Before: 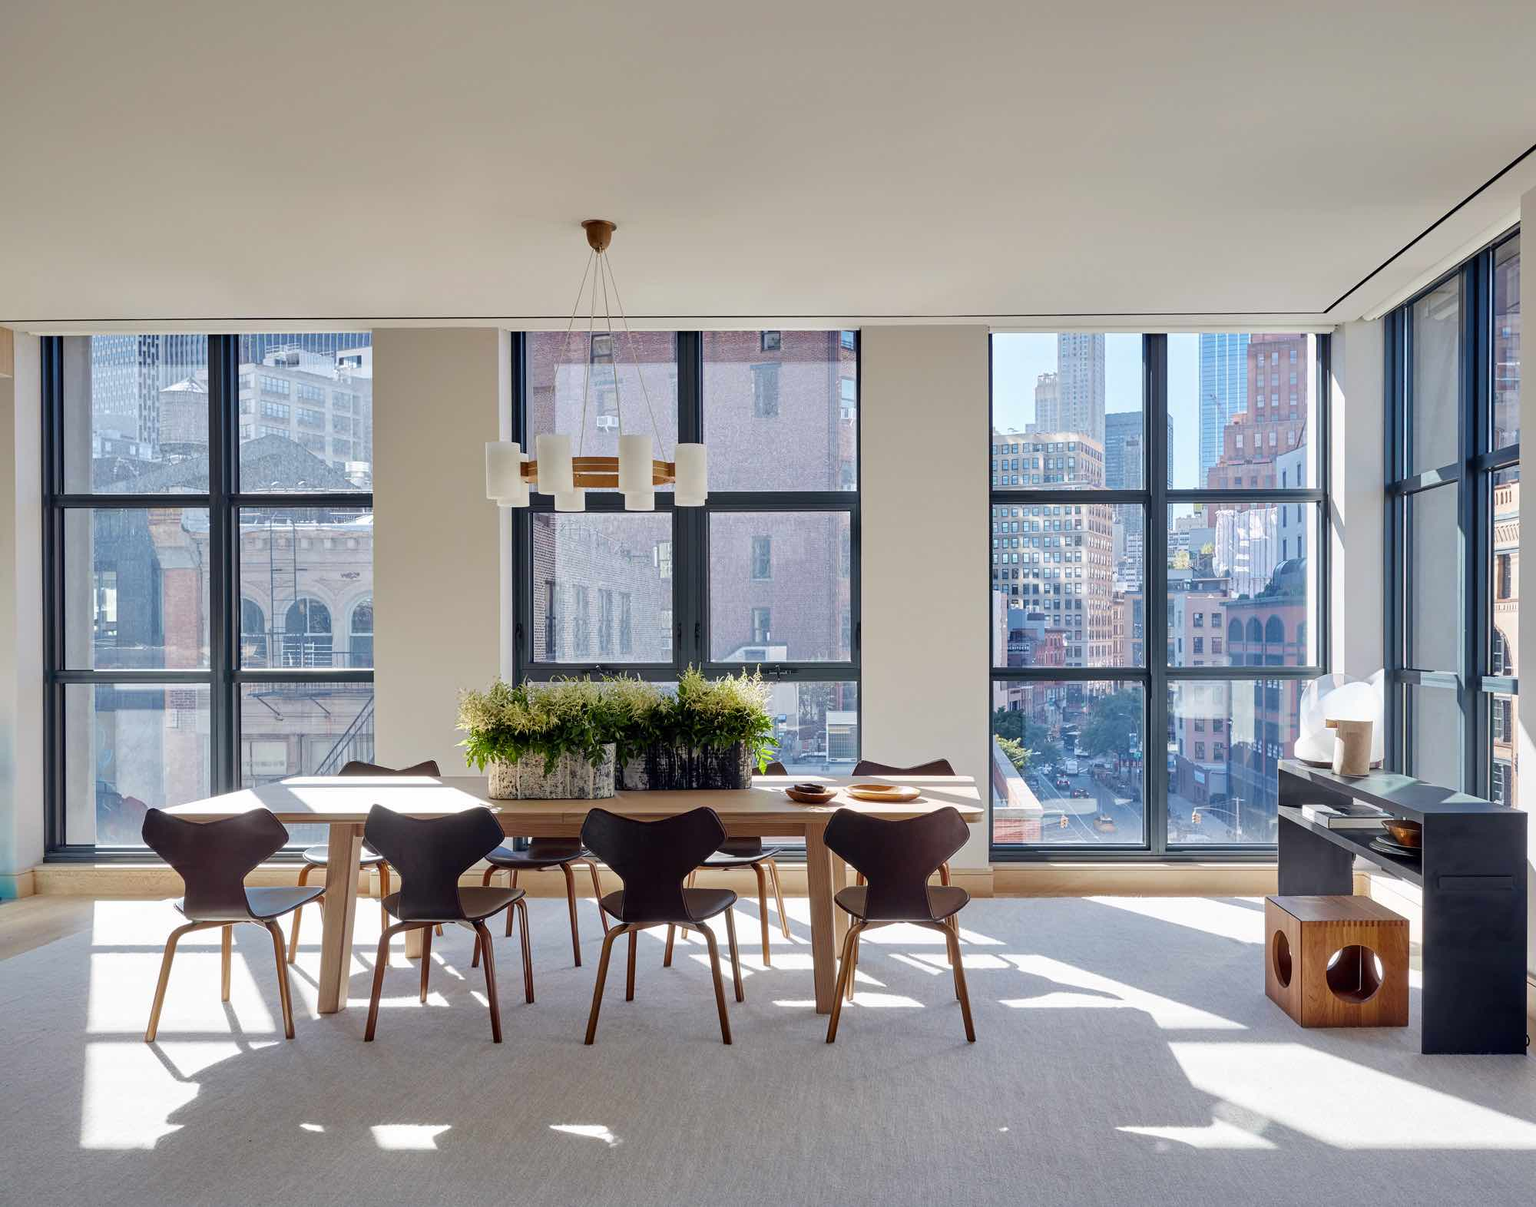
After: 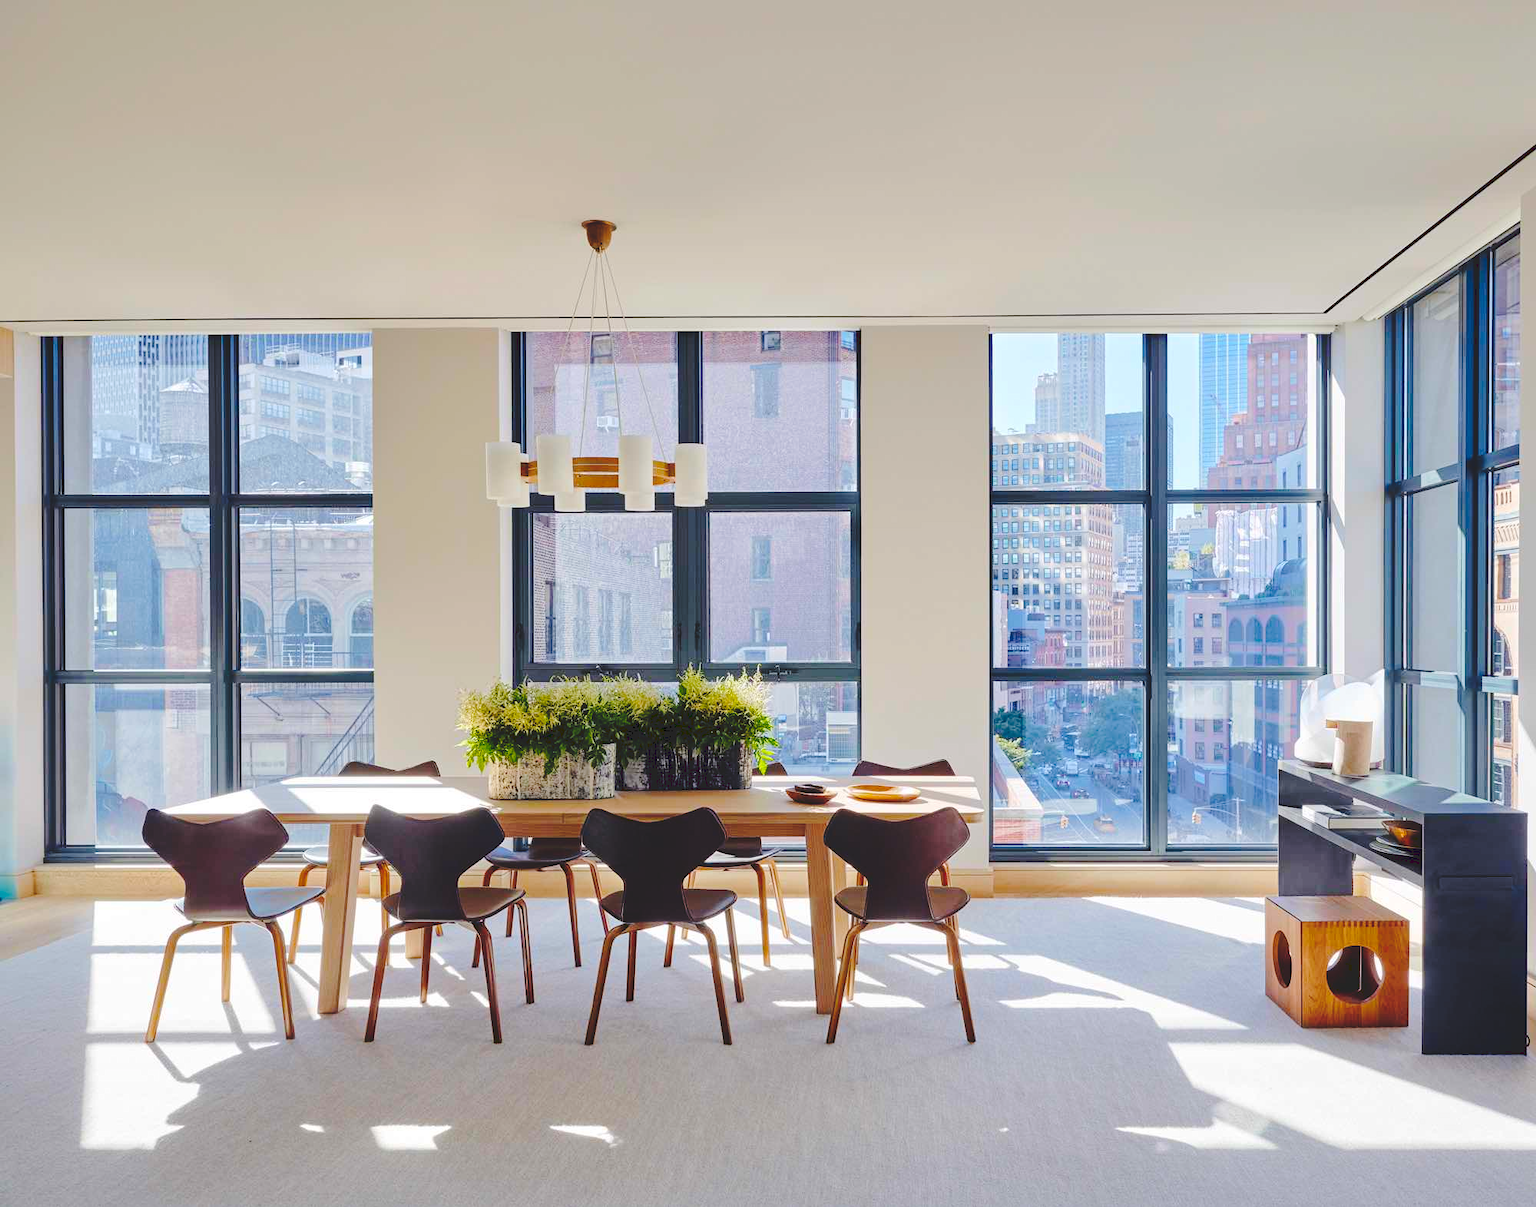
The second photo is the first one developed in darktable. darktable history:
color balance rgb: perceptual saturation grading › global saturation 25%, perceptual brilliance grading › mid-tones 10%, perceptual brilliance grading › shadows 15%, global vibrance 20%
tone curve: curves: ch0 [(0, 0) (0.003, 0.139) (0.011, 0.14) (0.025, 0.138) (0.044, 0.14) (0.069, 0.149) (0.1, 0.161) (0.136, 0.179) (0.177, 0.203) (0.224, 0.245) (0.277, 0.302) (0.335, 0.382) (0.399, 0.461) (0.468, 0.546) (0.543, 0.614) (0.623, 0.687) (0.709, 0.758) (0.801, 0.84) (0.898, 0.912) (1, 1)], preserve colors none
